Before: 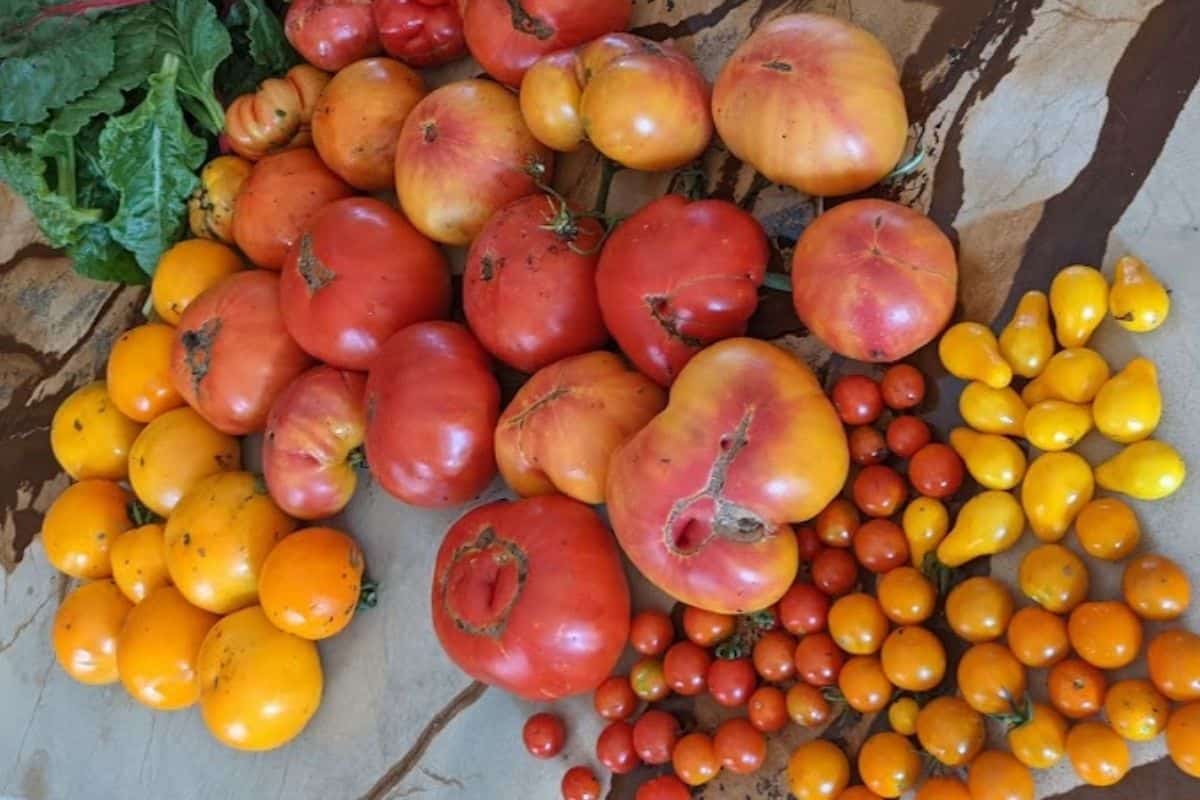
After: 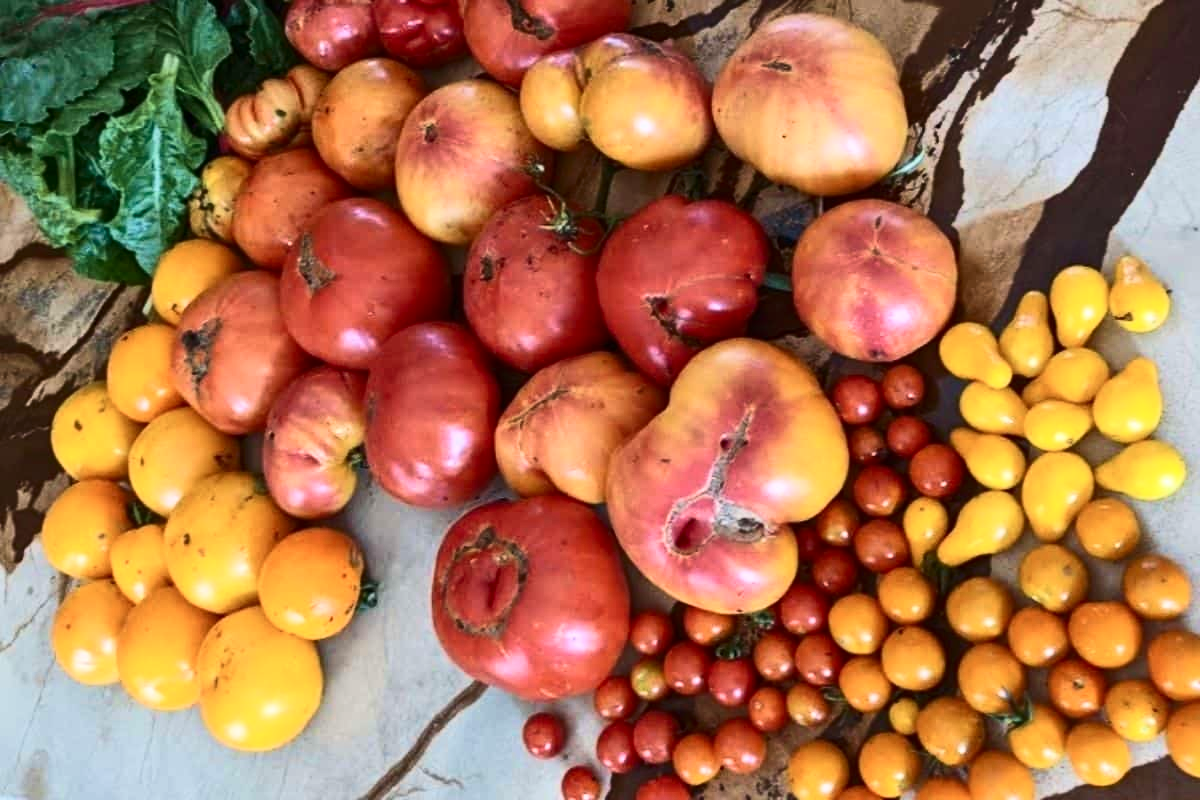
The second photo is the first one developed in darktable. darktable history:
velvia: on, module defaults
contrast brightness saturation: contrast 0.383, brightness 0.107
